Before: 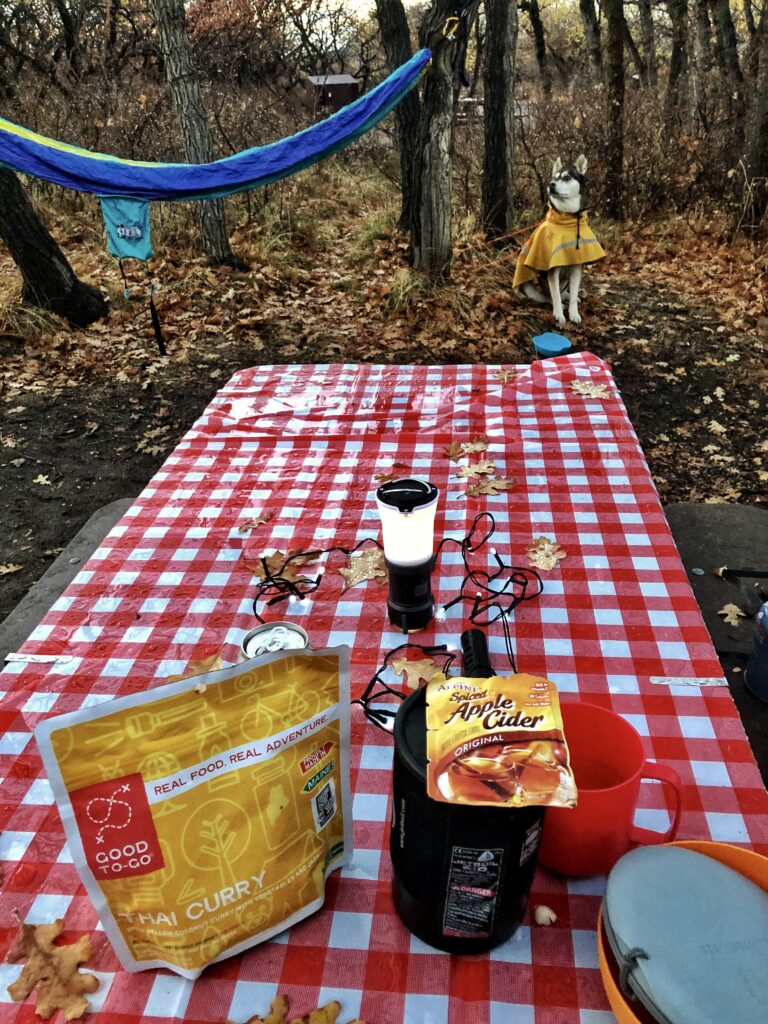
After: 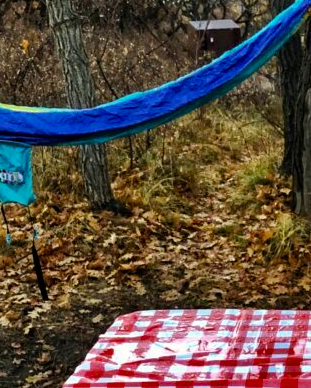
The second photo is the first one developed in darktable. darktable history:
crop: left 15.452%, top 5.459%, right 43.956%, bottom 56.62%
color balance rgb: perceptual saturation grading › global saturation 30%, global vibrance 20%
